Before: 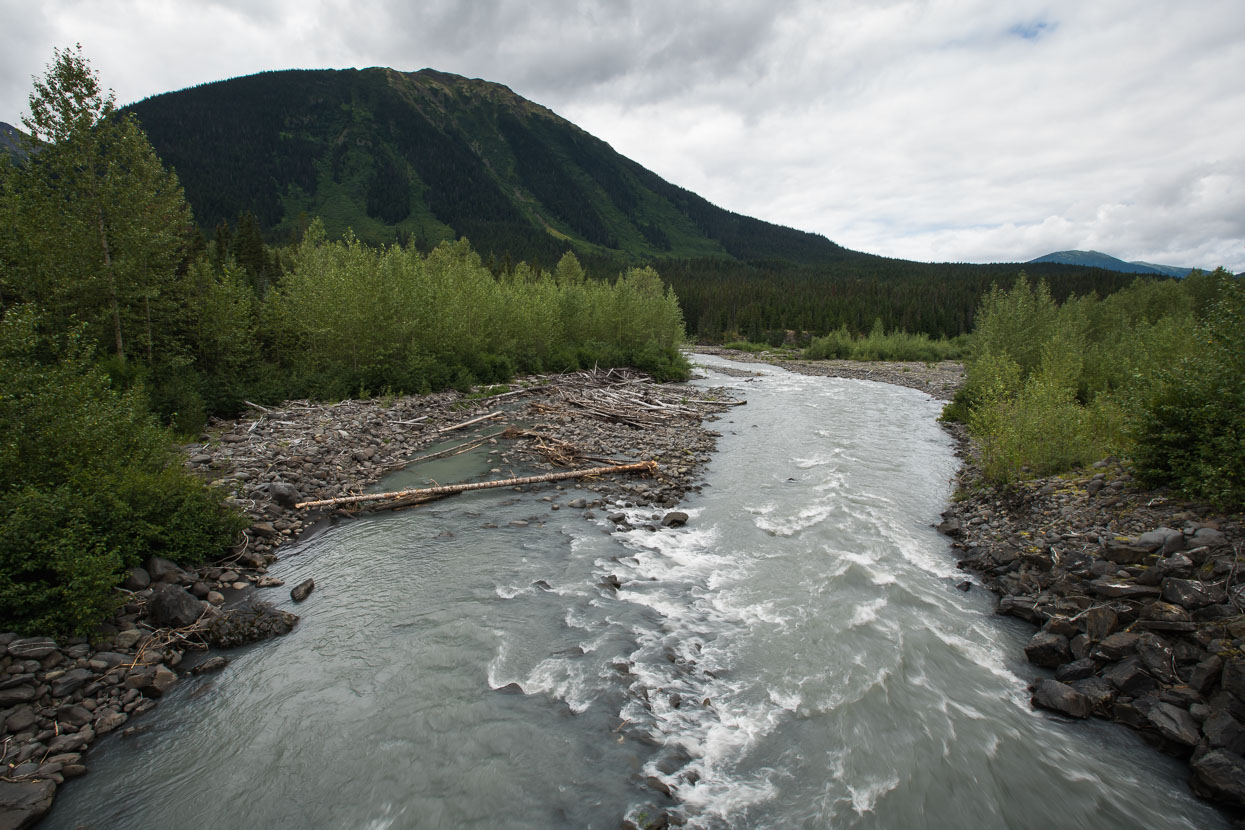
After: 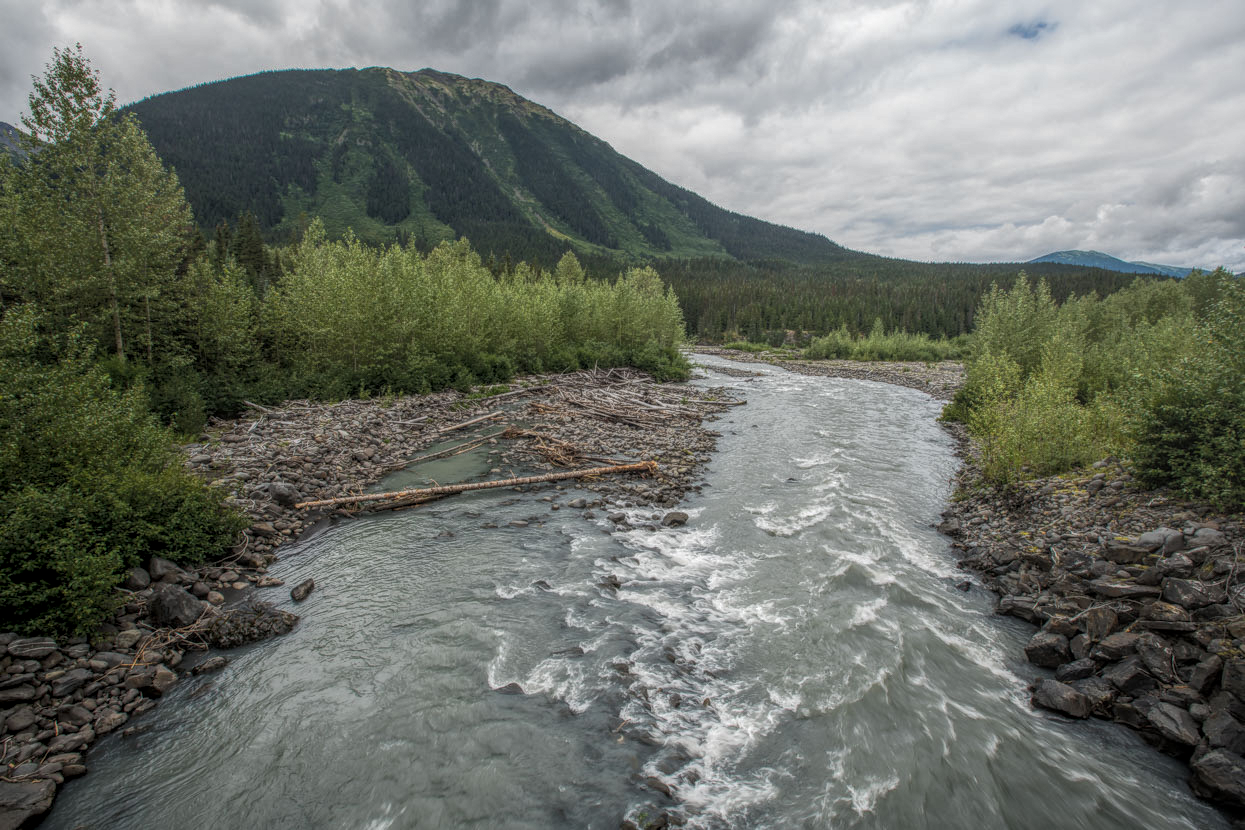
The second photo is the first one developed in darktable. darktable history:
local contrast: highlights 20%, shadows 29%, detail 199%, midtone range 0.2
